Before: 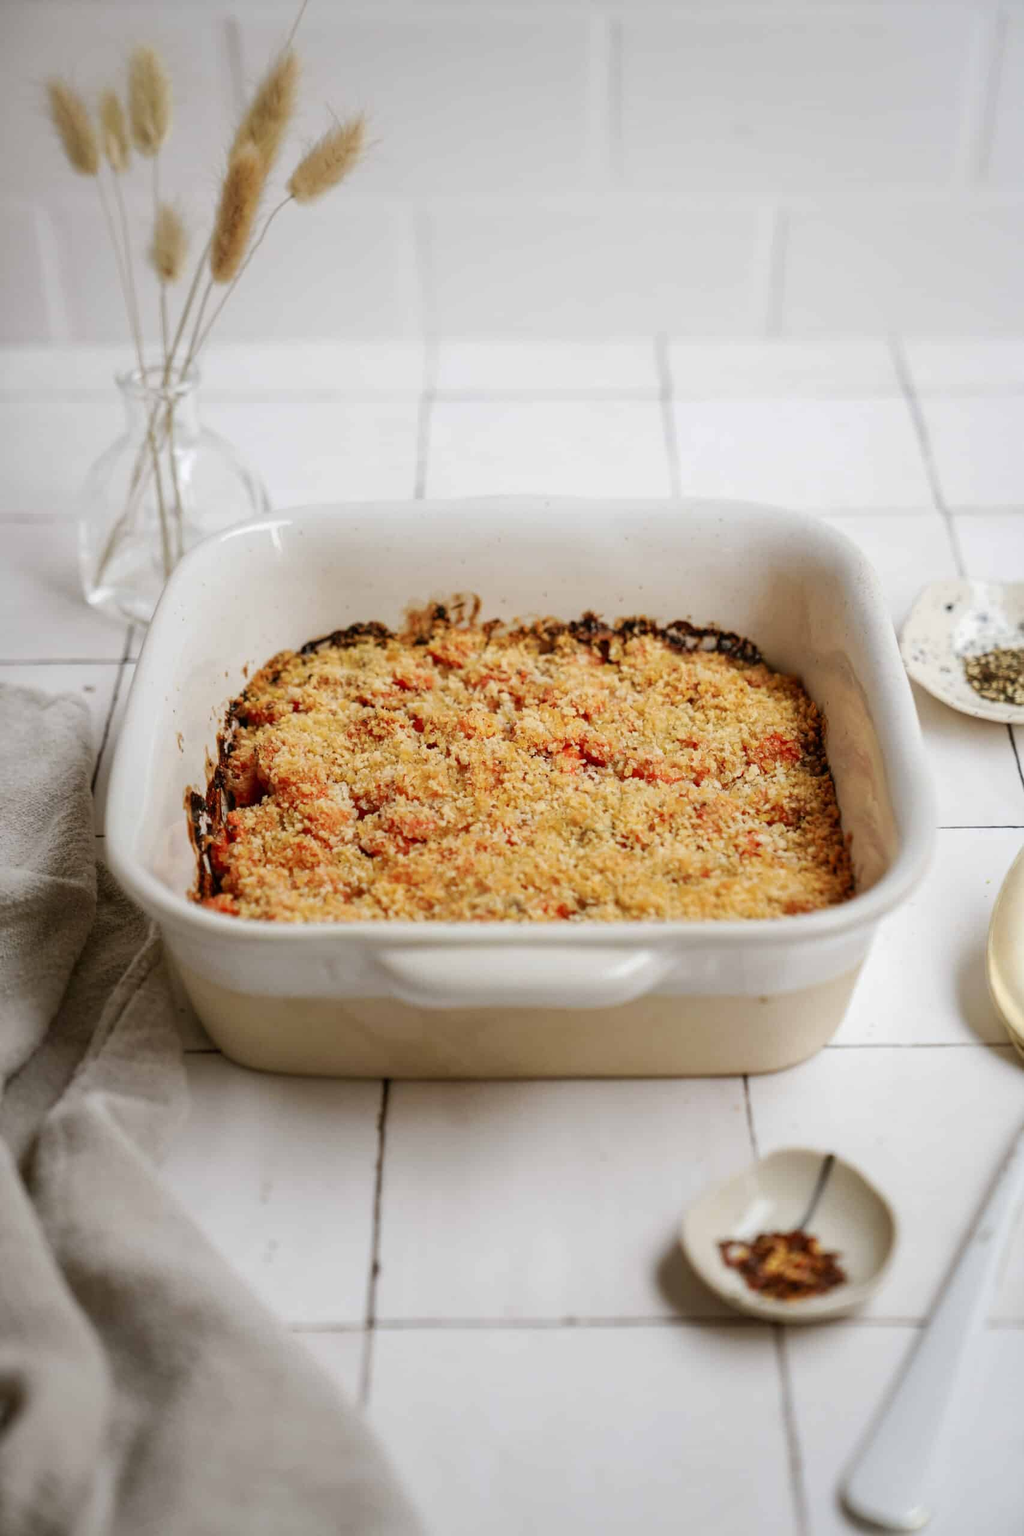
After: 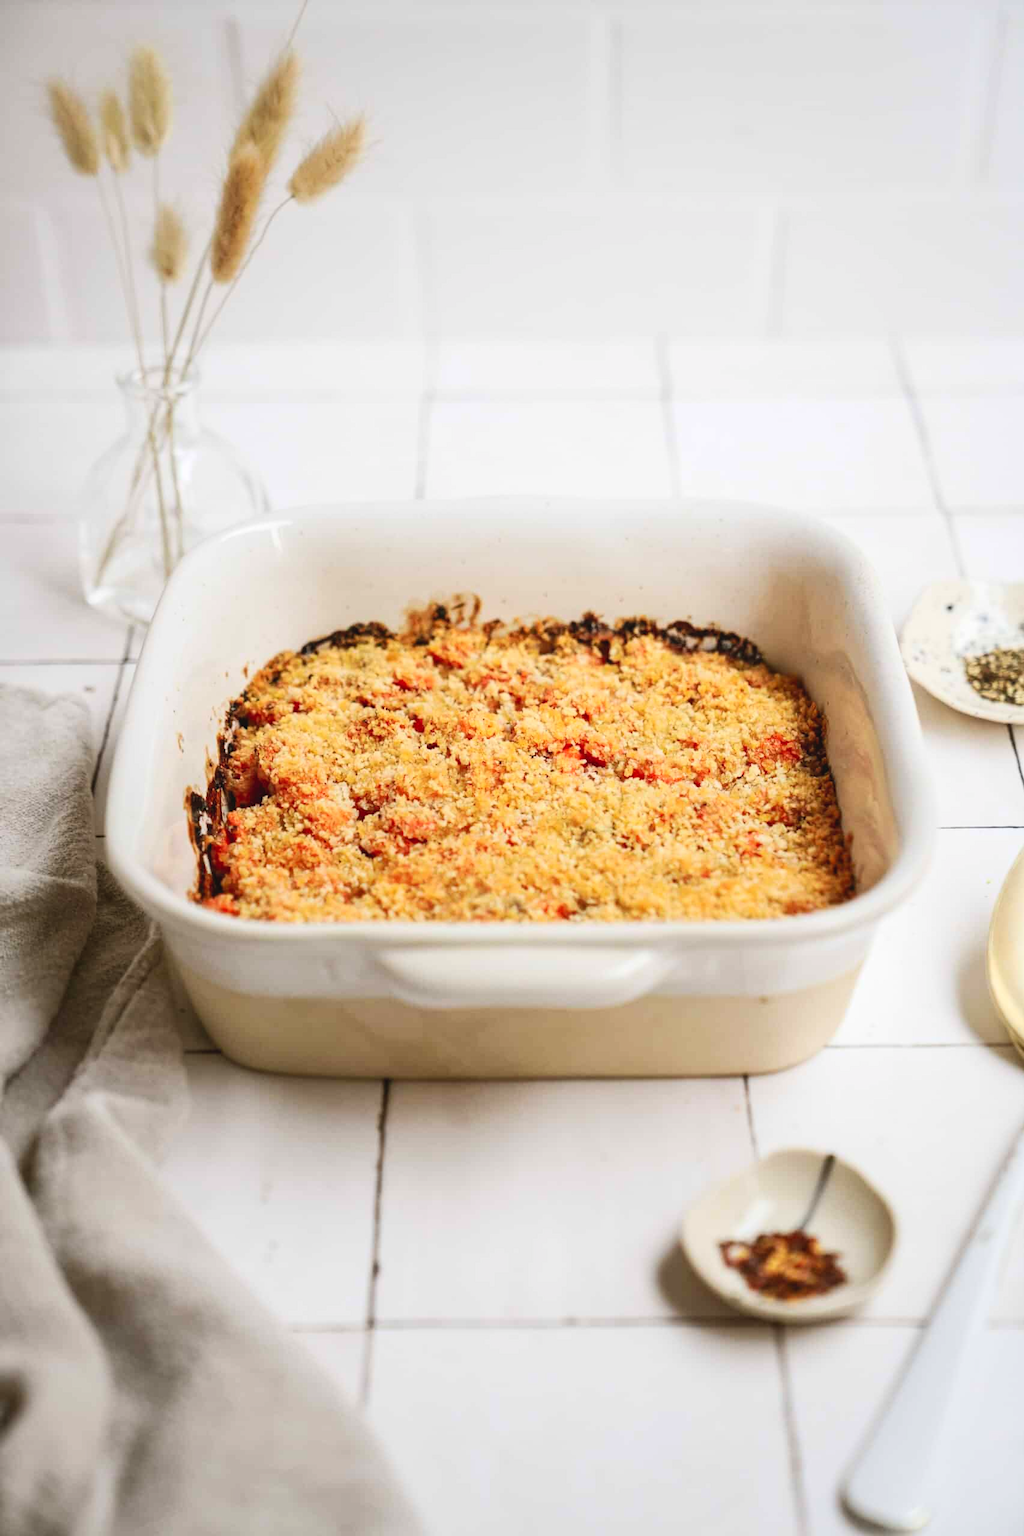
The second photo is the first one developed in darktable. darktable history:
exposure: black level correction -0.003, exposure 0.04 EV, compensate highlight preservation false
contrast brightness saturation: contrast 0.2, brightness 0.16, saturation 0.22
